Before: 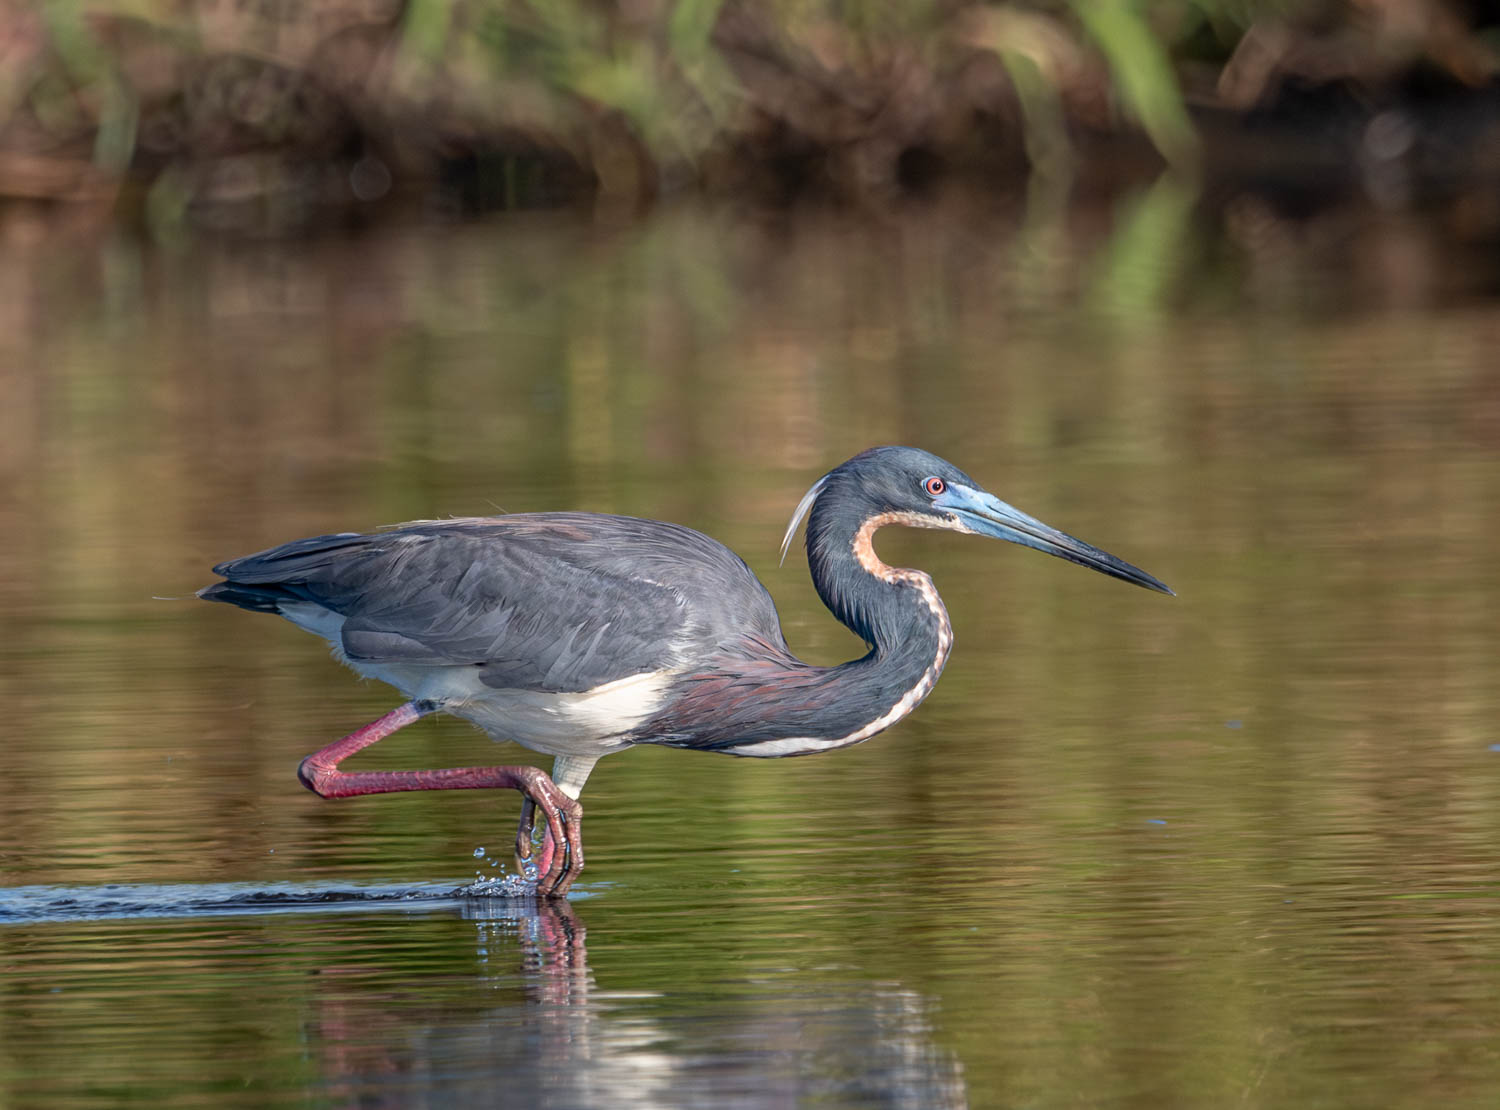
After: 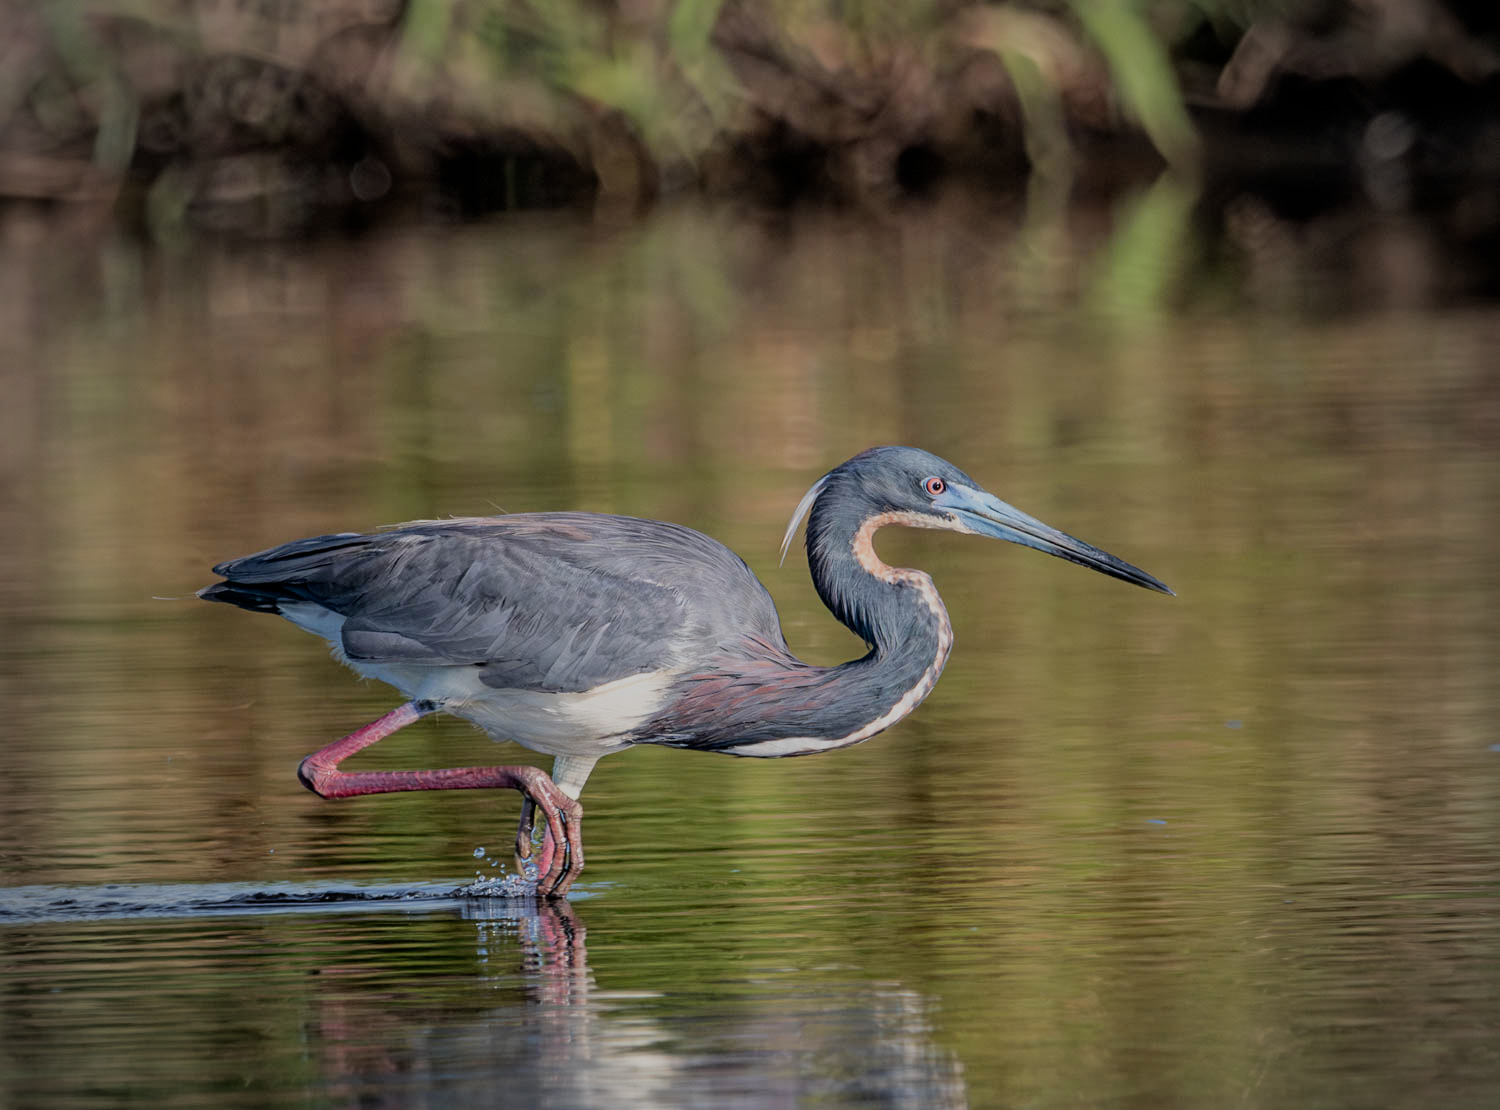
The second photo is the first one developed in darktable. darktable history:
filmic rgb: black relative exposure -6.12 EV, white relative exposure 6.98 EV, hardness 2.25
vignetting: fall-off start 71.84%
